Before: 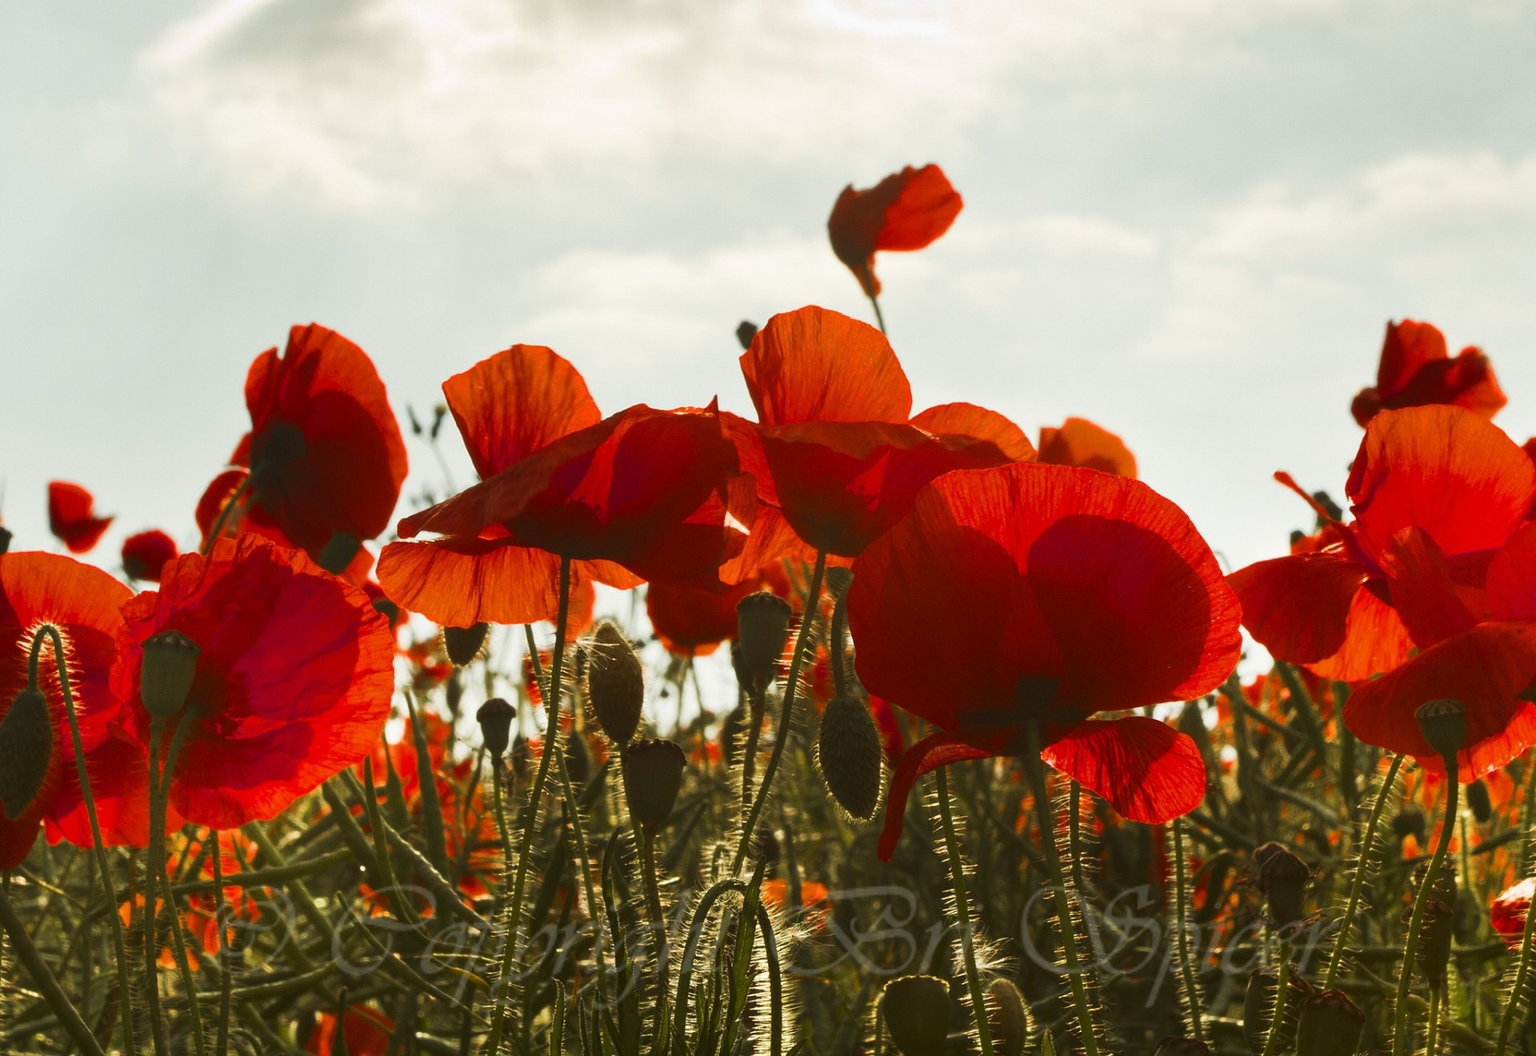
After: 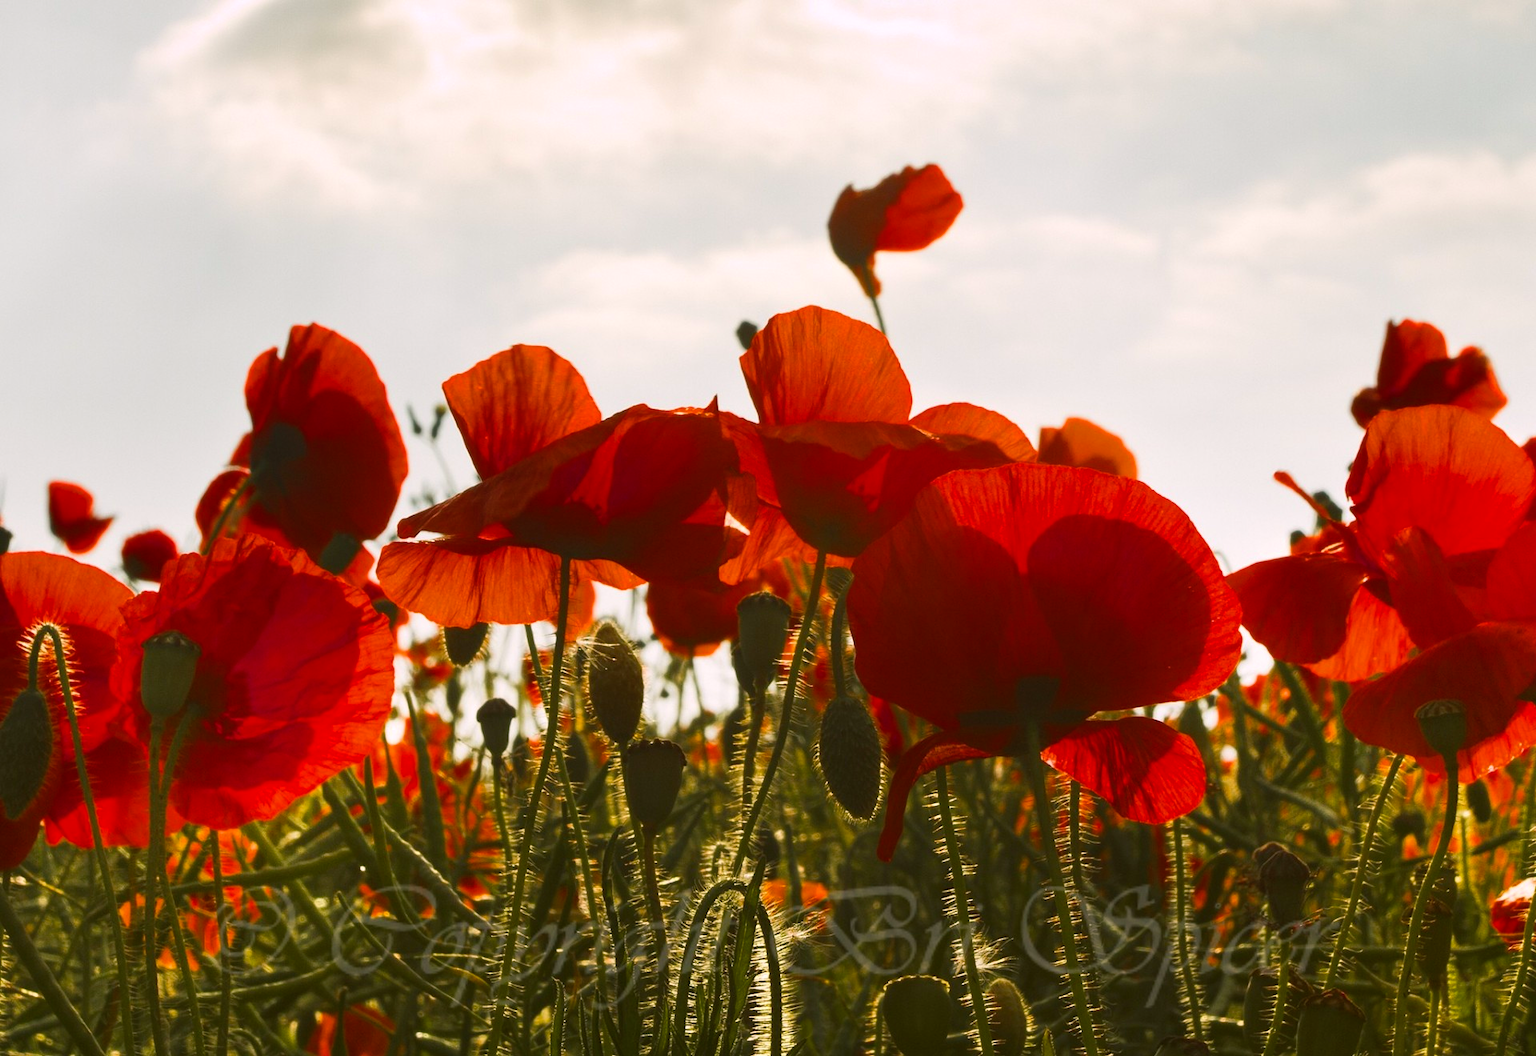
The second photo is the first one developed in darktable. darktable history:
exposure: black level correction -0.003, exposure 0.04 EV, compensate highlight preservation false
tone equalizer: on, module defaults
color balance rgb: shadows lift › chroma 2%, shadows lift › hue 217.2°, power › chroma 0.25%, power › hue 60°, highlights gain › chroma 1.5%, highlights gain › hue 309.6°, global offset › luminance -0.25%, perceptual saturation grading › global saturation 15%, global vibrance 15%
